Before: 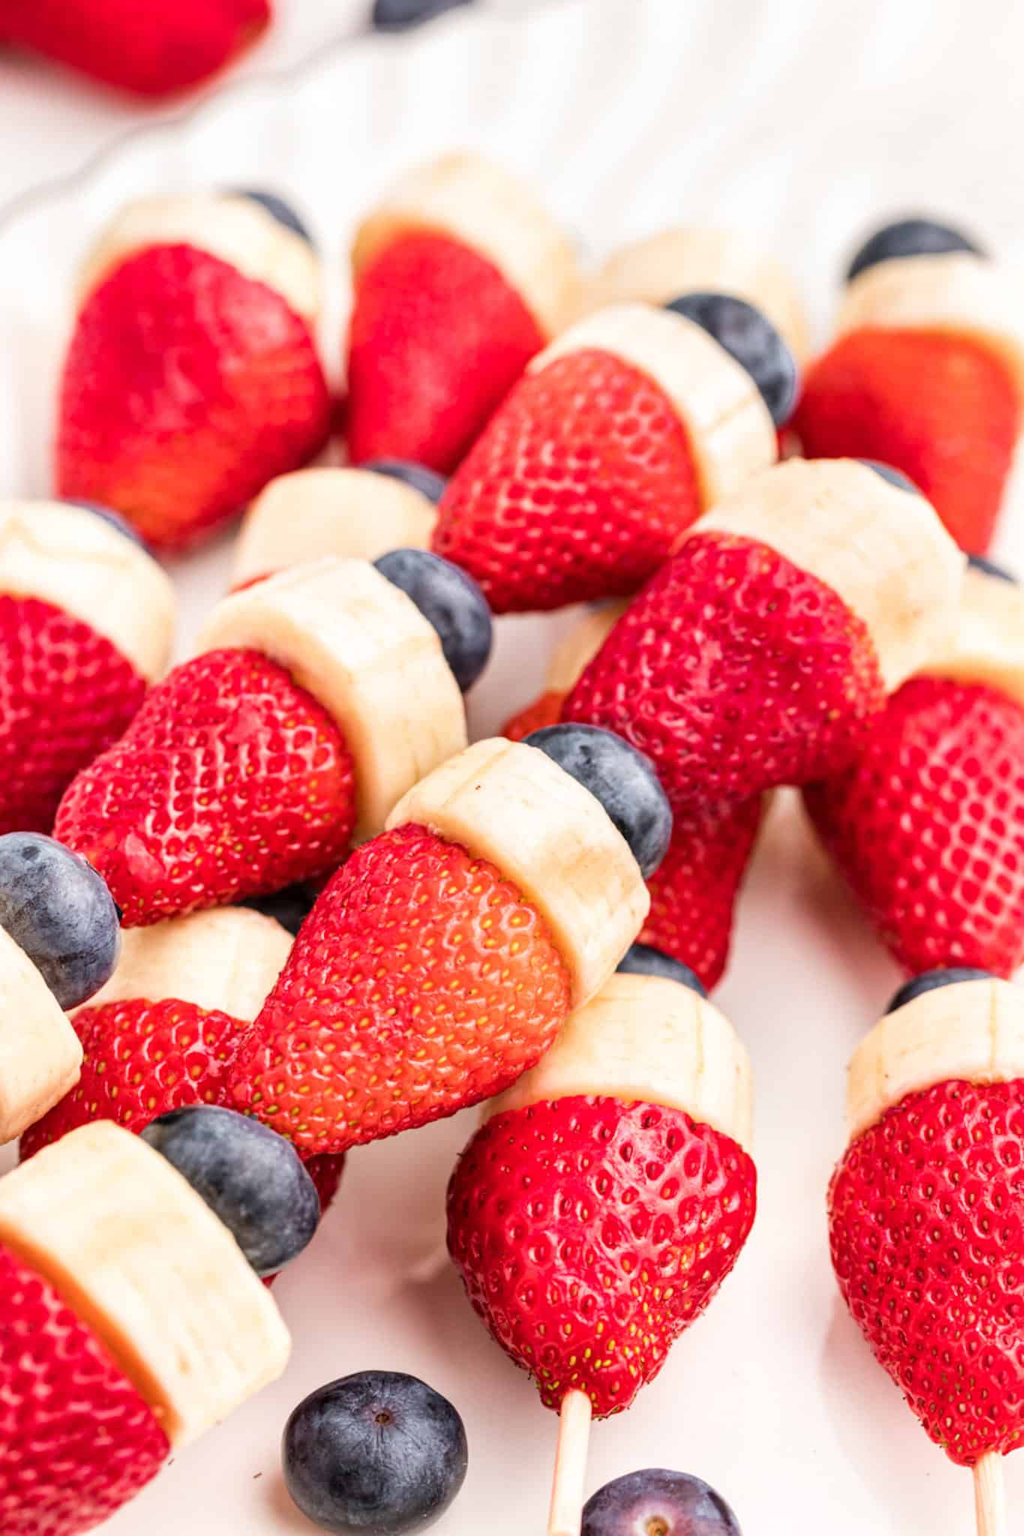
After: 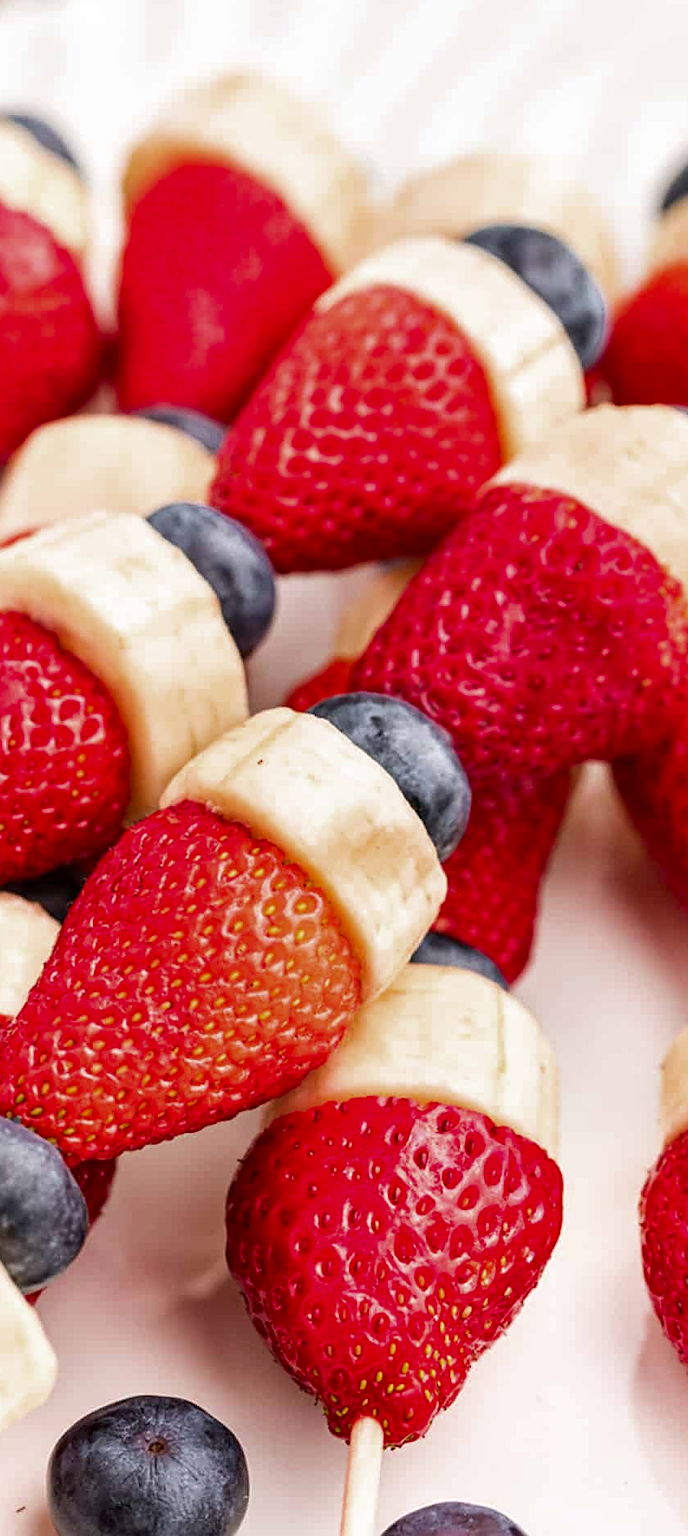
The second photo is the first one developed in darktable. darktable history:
crop and rotate: left 23.316%, top 5.638%, right 14.755%, bottom 2.302%
contrast brightness saturation: contrast 0.026, brightness -0.042
color zones: curves: ch0 [(0, 0.425) (0.143, 0.422) (0.286, 0.42) (0.429, 0.419) (0.571, 0.419) (0.714, 0.42) (0.857, 0.422) (1, 0.425)]
sharpen: on, module defaults
